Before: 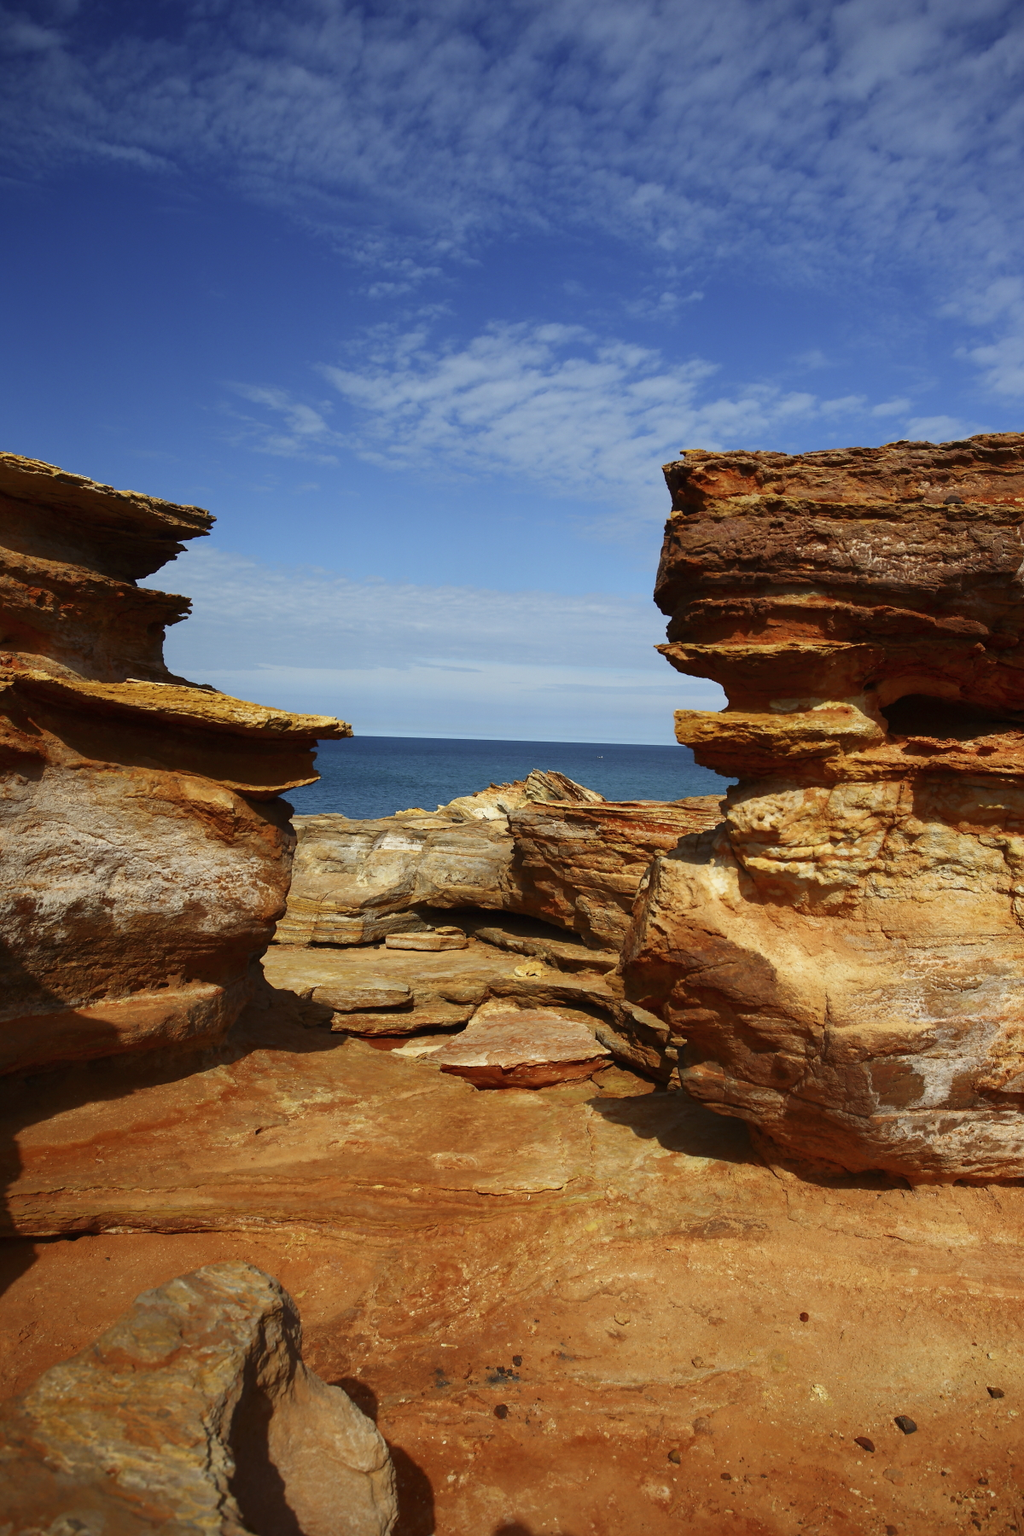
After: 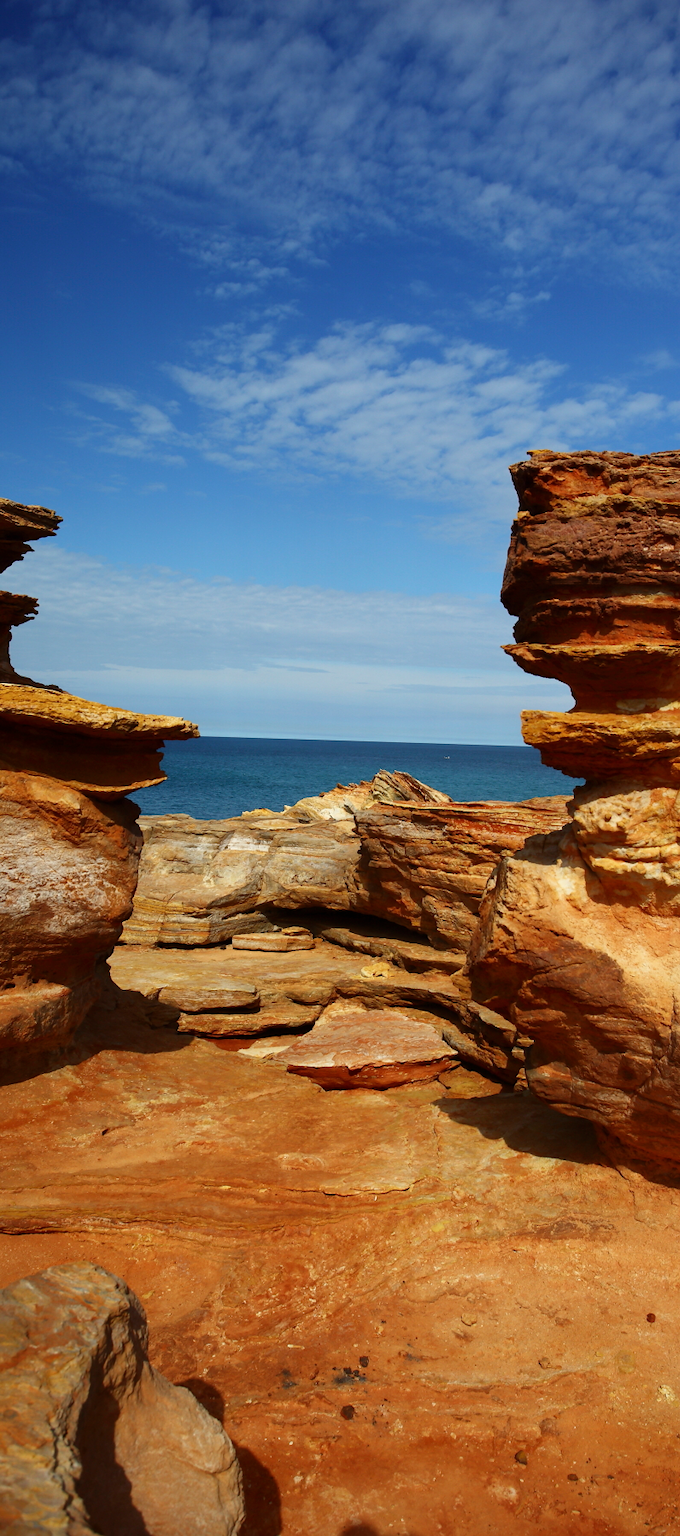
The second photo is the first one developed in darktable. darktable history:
crop and rotate: left 15.004%, right 18.549%
